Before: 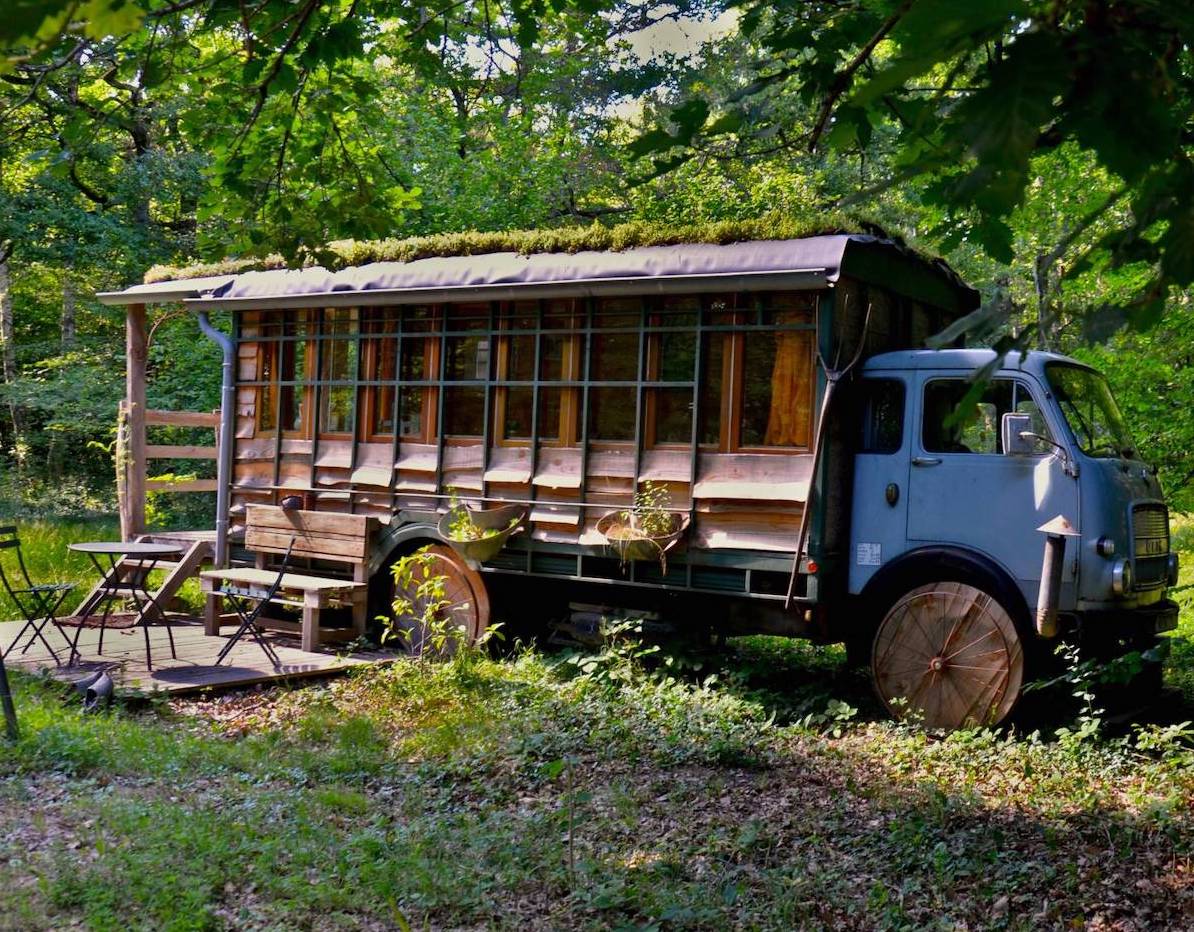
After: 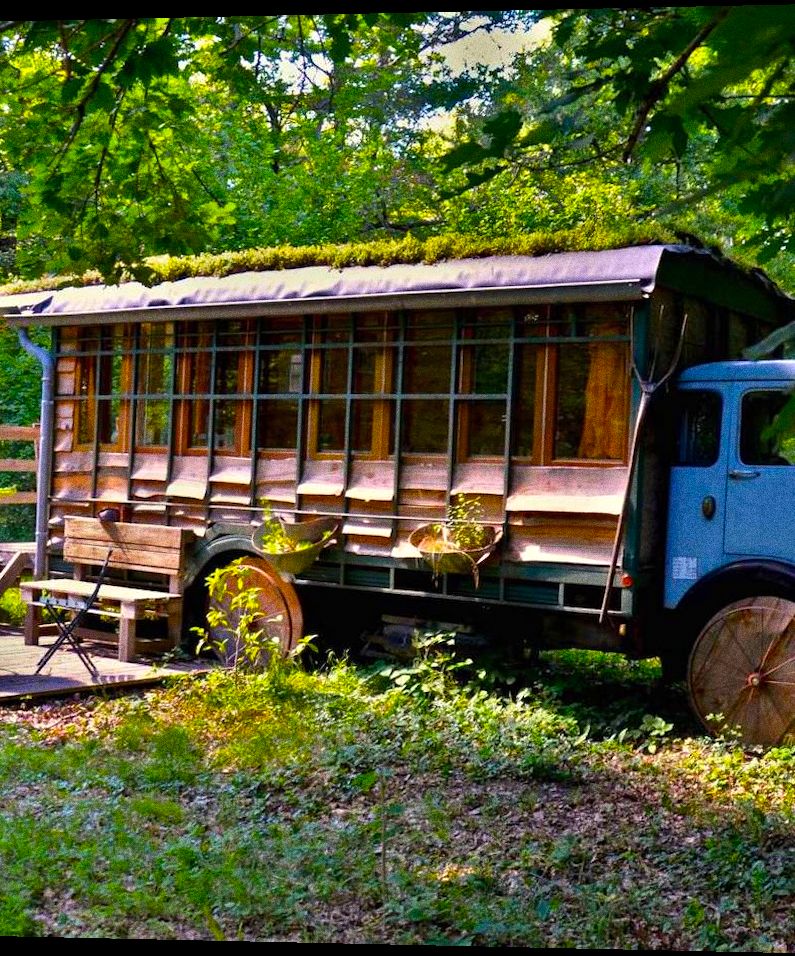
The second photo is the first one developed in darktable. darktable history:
color balance rgb: perceptual saturation grading › global saturation 36%, perceptual brilliance grading › global brilliance 10%, global vibrance 20%
crop and rotate: left 14.385%, right 18.948%
rotate and perspective: lens shift (horizontal) -0.055, automatic cropping off
white balance: red 1, blue 1
grain: coarseness 0.09 ISO, strength 40%
